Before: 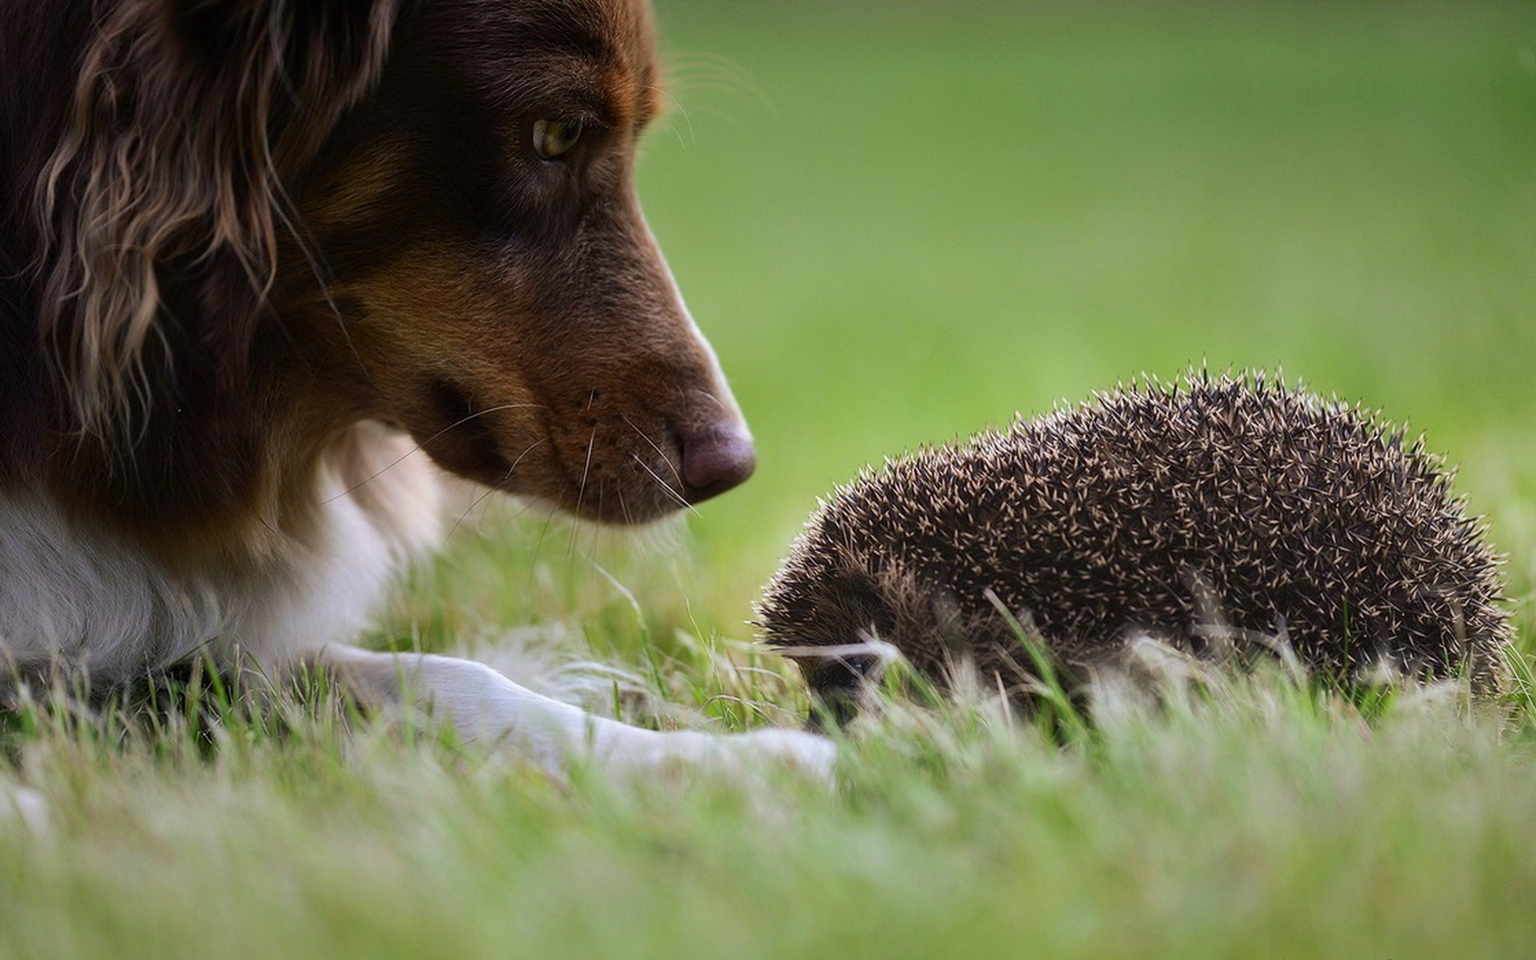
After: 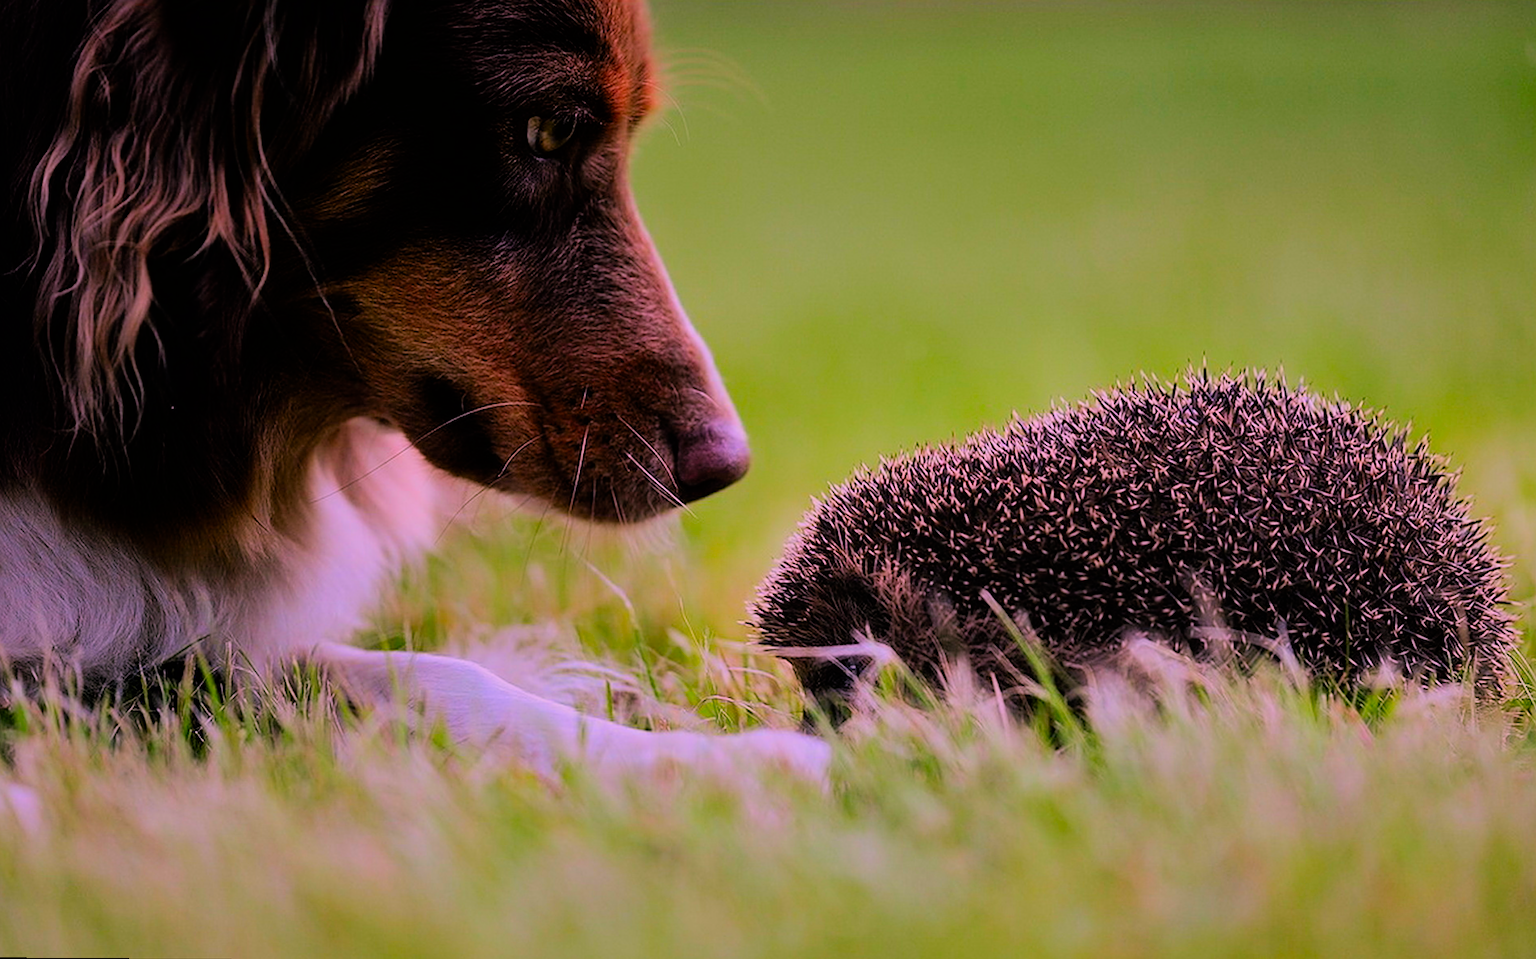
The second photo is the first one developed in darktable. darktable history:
filmic rgb: black relative exposure -6.15 EV, white relative exposure 6.96 EV, hardness 2.23, color science v6 (2022)
sharpen: on, module defaults
color correction: highlights a* 19.5, highlights b* -11.53, saturation 1.69
shadows and highlights: shadows 25, highlights -25
rotate and perspective: rotation 0.192°, lens shift (horizontal) -0.015, crop left 0.005, crop right 0.996, crop top 0.006, crop bottom 0.99
